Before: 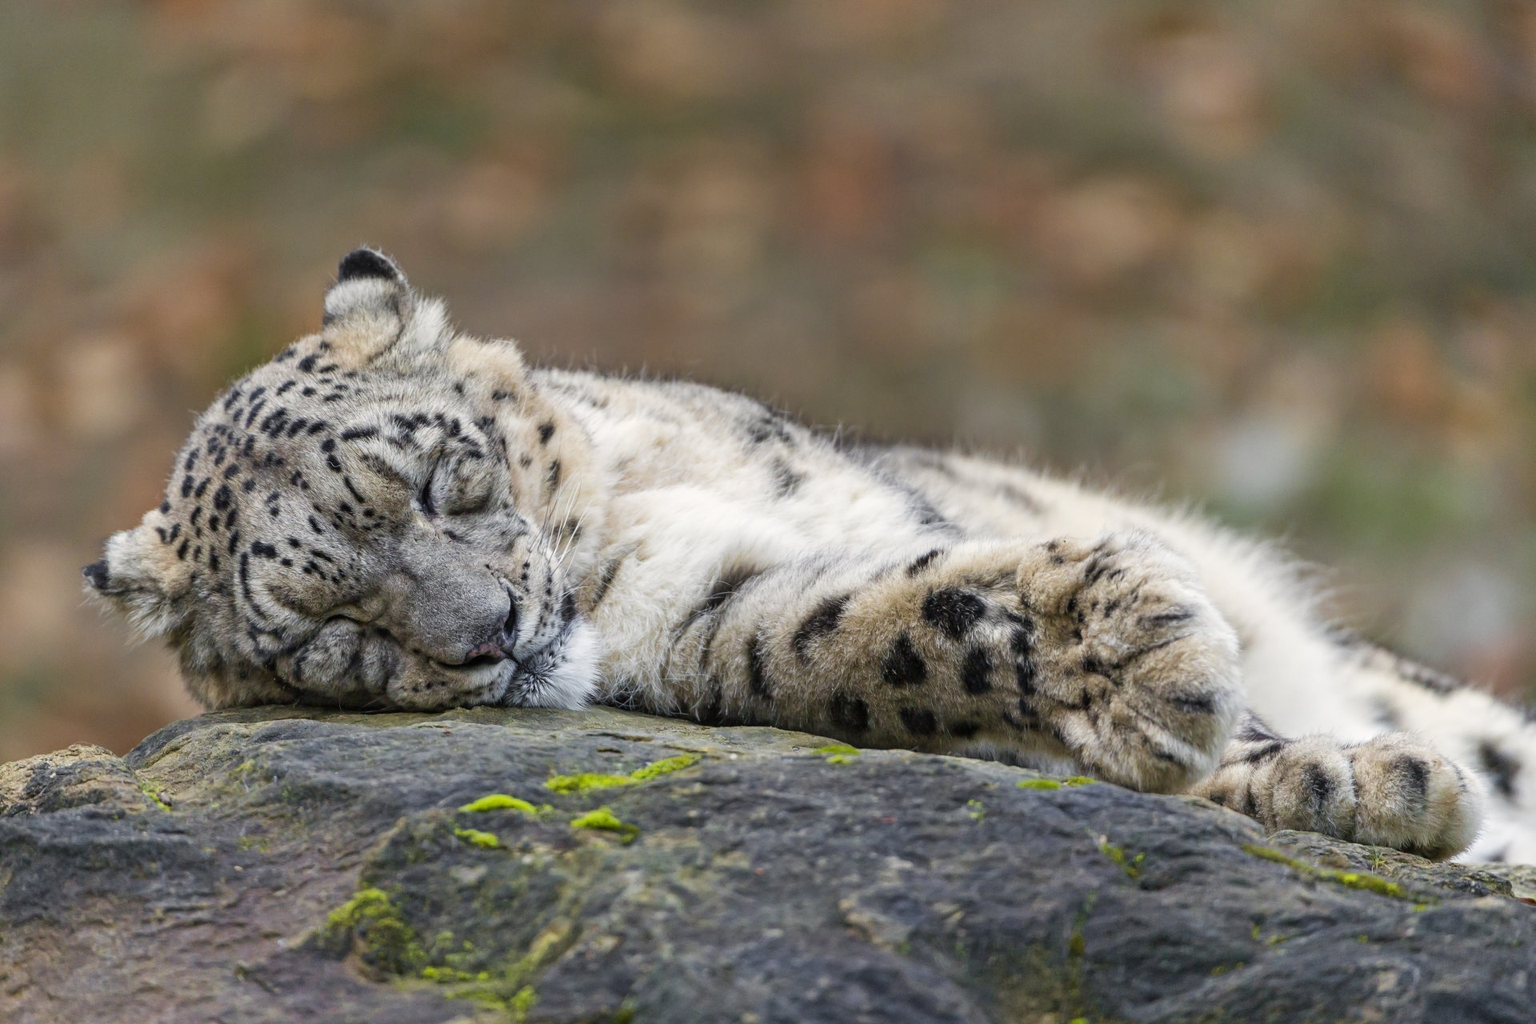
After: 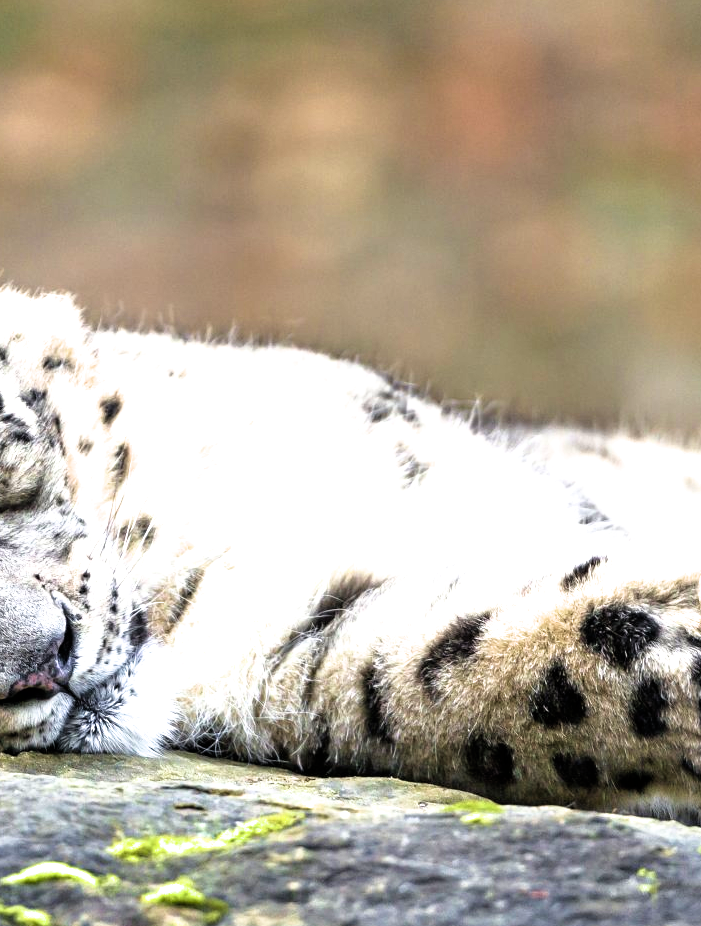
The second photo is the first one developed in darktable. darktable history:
exposure: black level correction 0, exposure 1 EV, compensate exposure bias true, compensate highlight preservation false
crop and rotate: left 29.829%, top 10.303%, right 33.615%, bottom 17.296%
filmic rgb: black relative exposure -8.29 EV, white relative exposure 2.2 EV, target white luminance 99.984%, hardness 7.05, latitude 74.25%, contrast 1.319, highlights saturation mix -2.61%, shadows ↔ highlights balance 30.03%
velvia: on, module defaults
